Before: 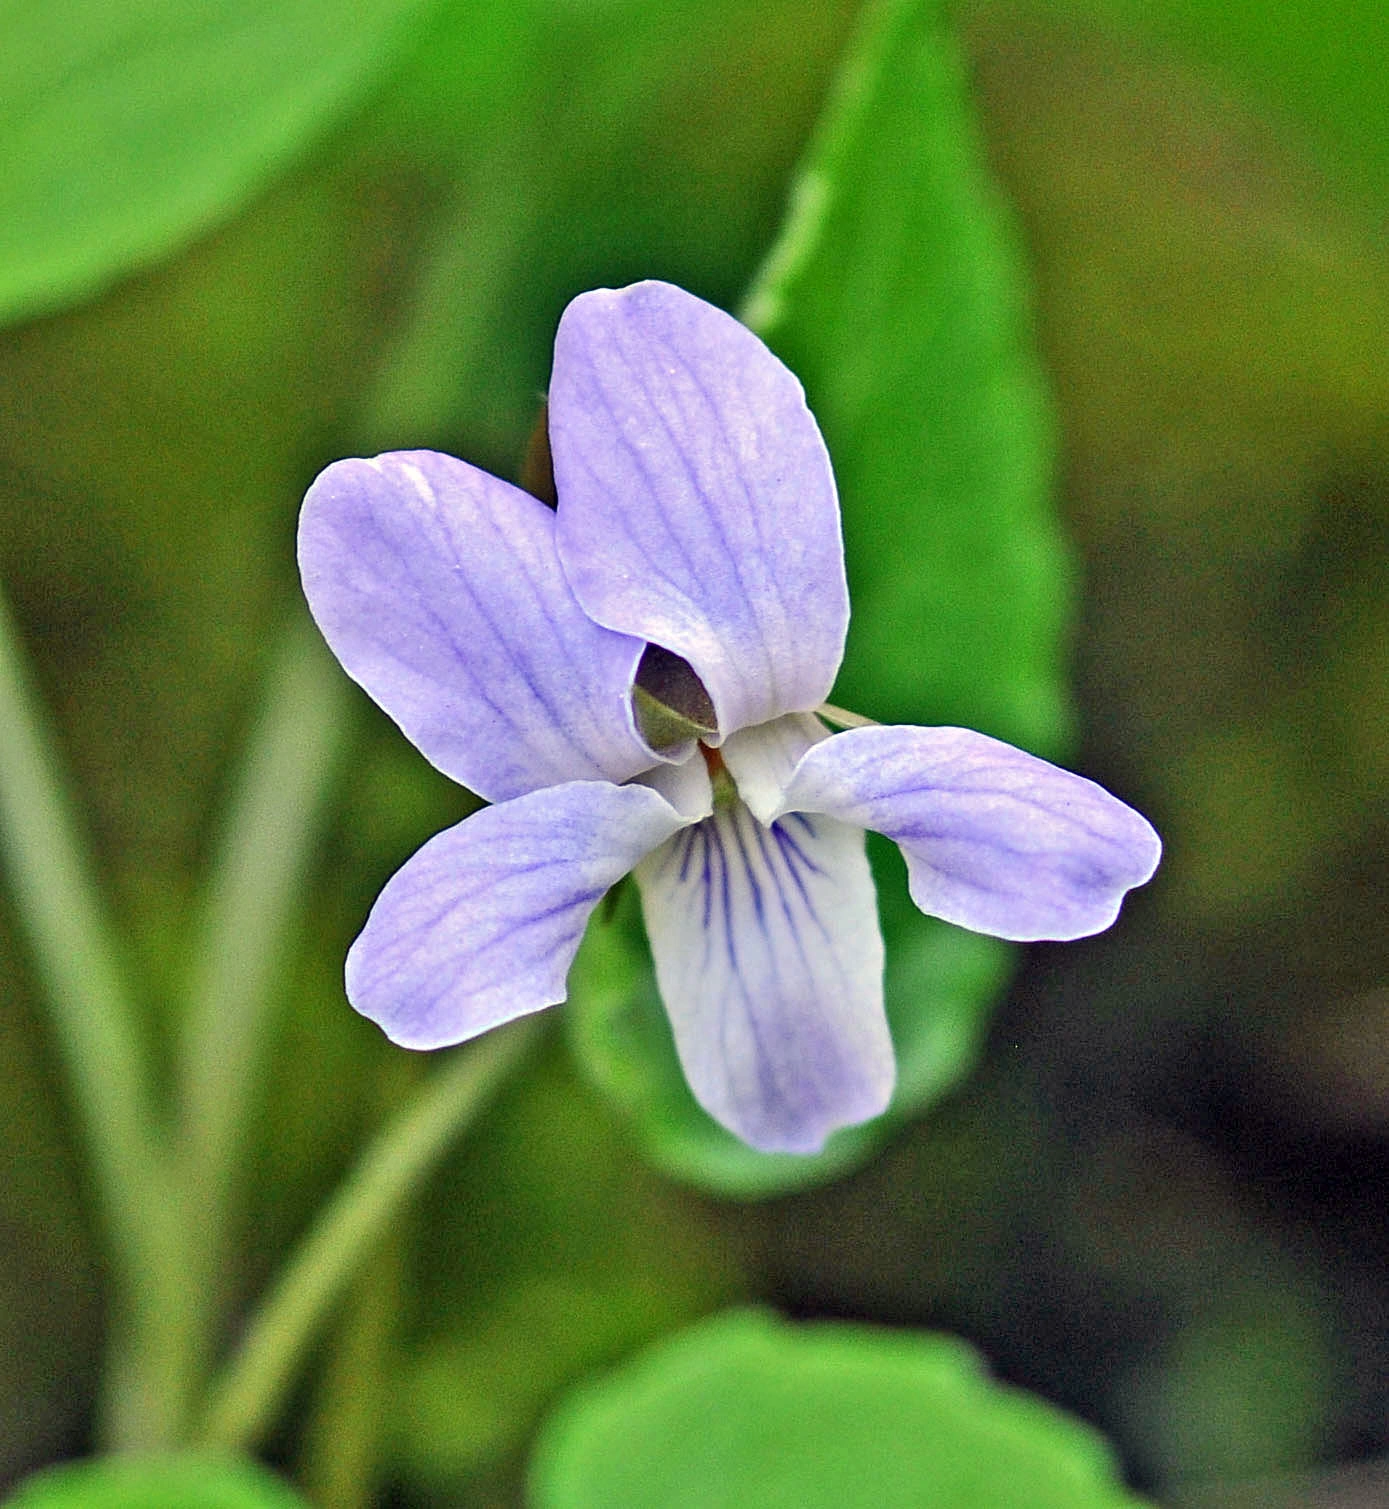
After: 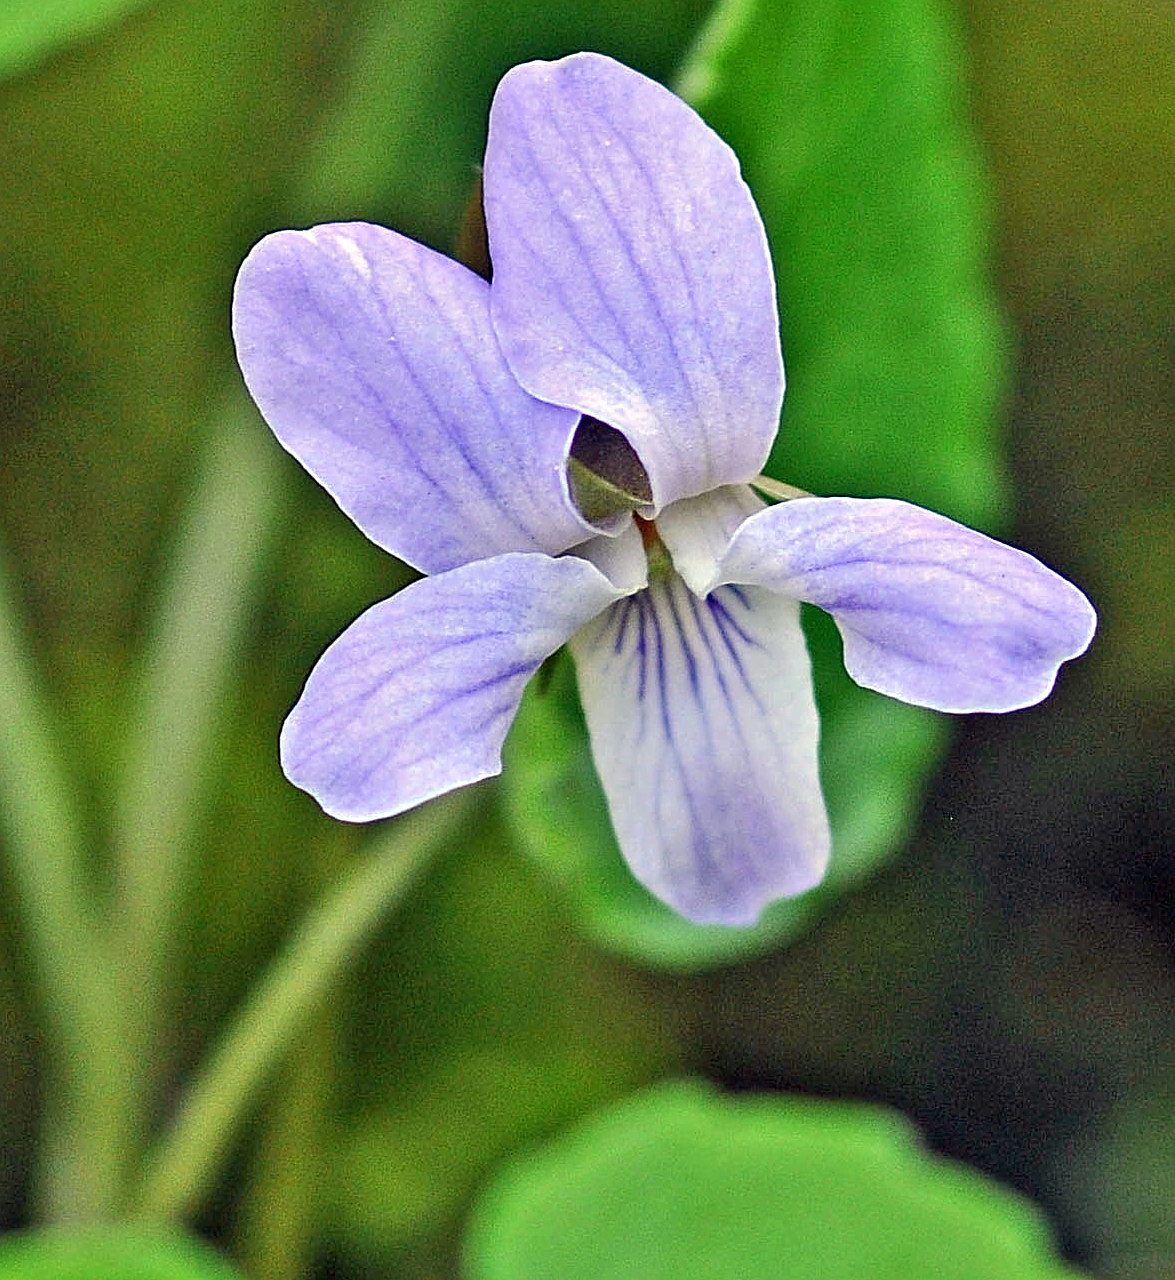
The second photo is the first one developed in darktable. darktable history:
crop and rotate: left 4.717%, top 15.11%, right 10.648%
sharpen: on, module defaults
tone equalizer: edges refinement/feathering 500, mask exposure compensation -1.57 EV, preserve details no
